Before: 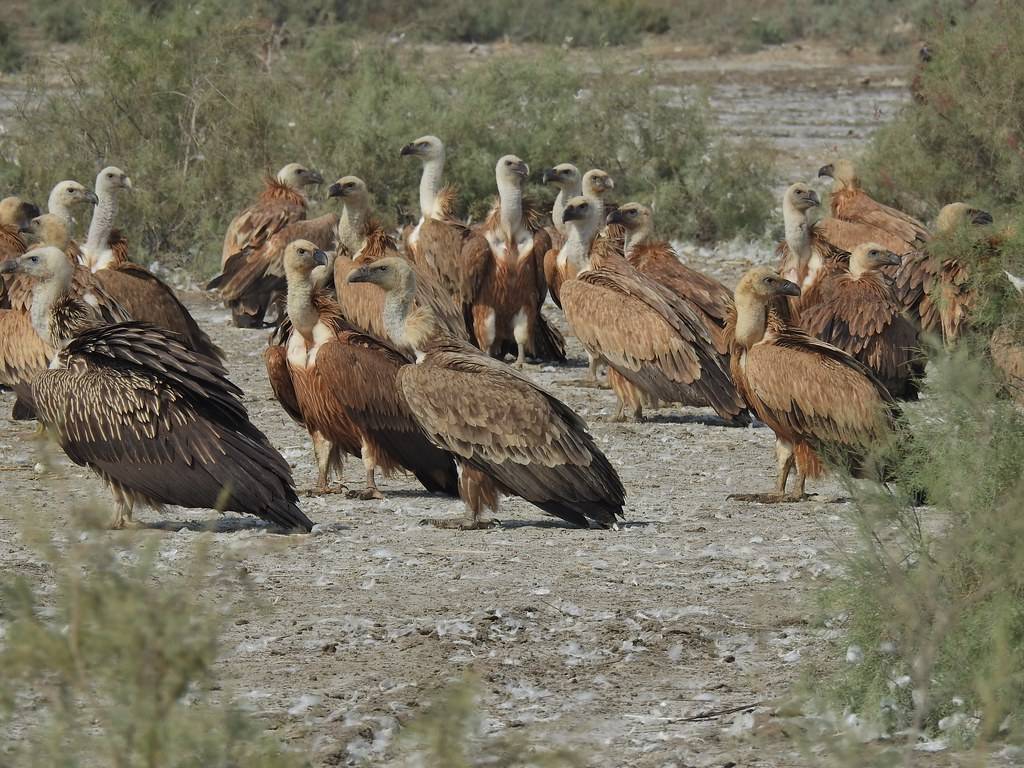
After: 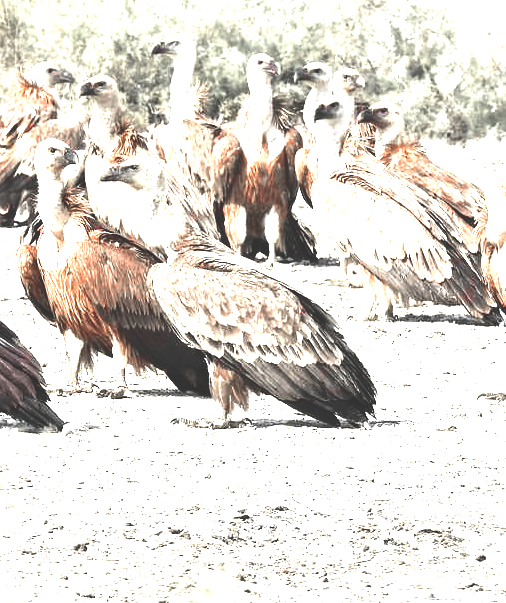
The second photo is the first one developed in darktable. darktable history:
rgb curve: curves: ch0 [(0, 0.186) (0.314, 0.284) (0.775, 0.708) (1, 1)], compensate middle gray true, preserve colors none
crop and rotate: angle 0.02°, left 24.353%, top 13.219%, right 26.156%, bottom 8.224%
tone equalizer: -8 EV -0.75 EV, -7 EV -0.7 EV, -6 EV -0.6 EV, -5 EV -0.4 EV, -3 EV 0.4 EV, -2 EV 0.6 EV, -1 EV 0.7 EV, +0 EV 0.75 EV, edges refinement/feathering 500, mask exposure compensation -1.57 EV, preserve details no
exposure: black level correction 0, exposure 2.138 EV, compensate exposure bias true, compensate highlight preservation false
color zones: curves: ch1 [(0, 0.831) (0.08, 0.771) (0.157, 0.268) (0.241, 0.207) (0.562, -0.005) (0.714, -0.013) (0.876, 0.01) (1, 0.831)]
